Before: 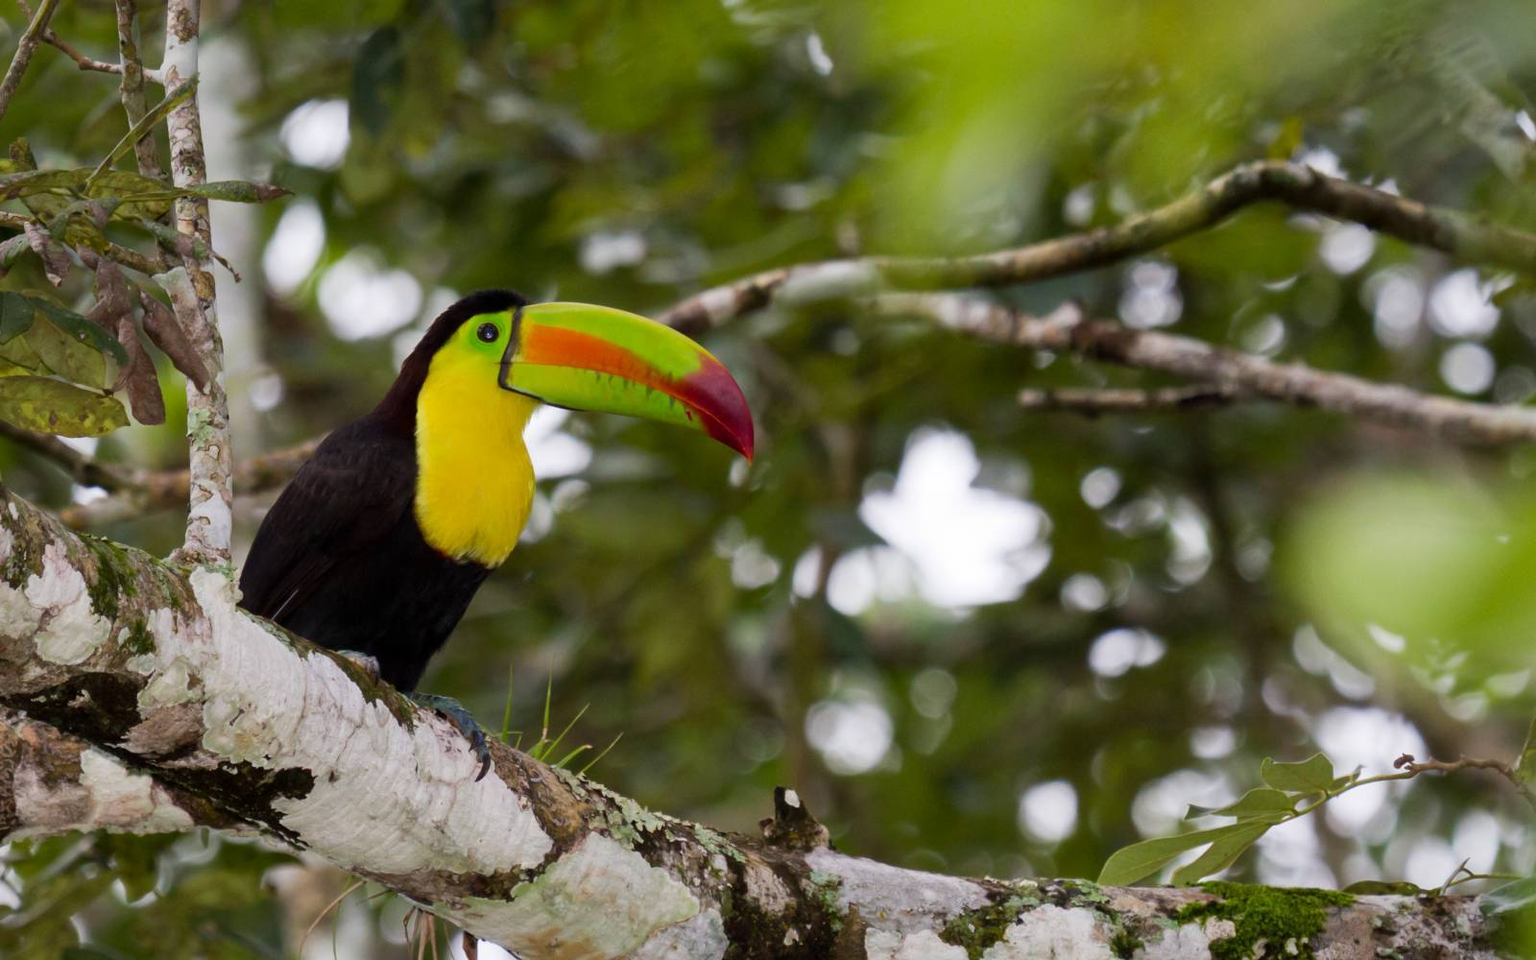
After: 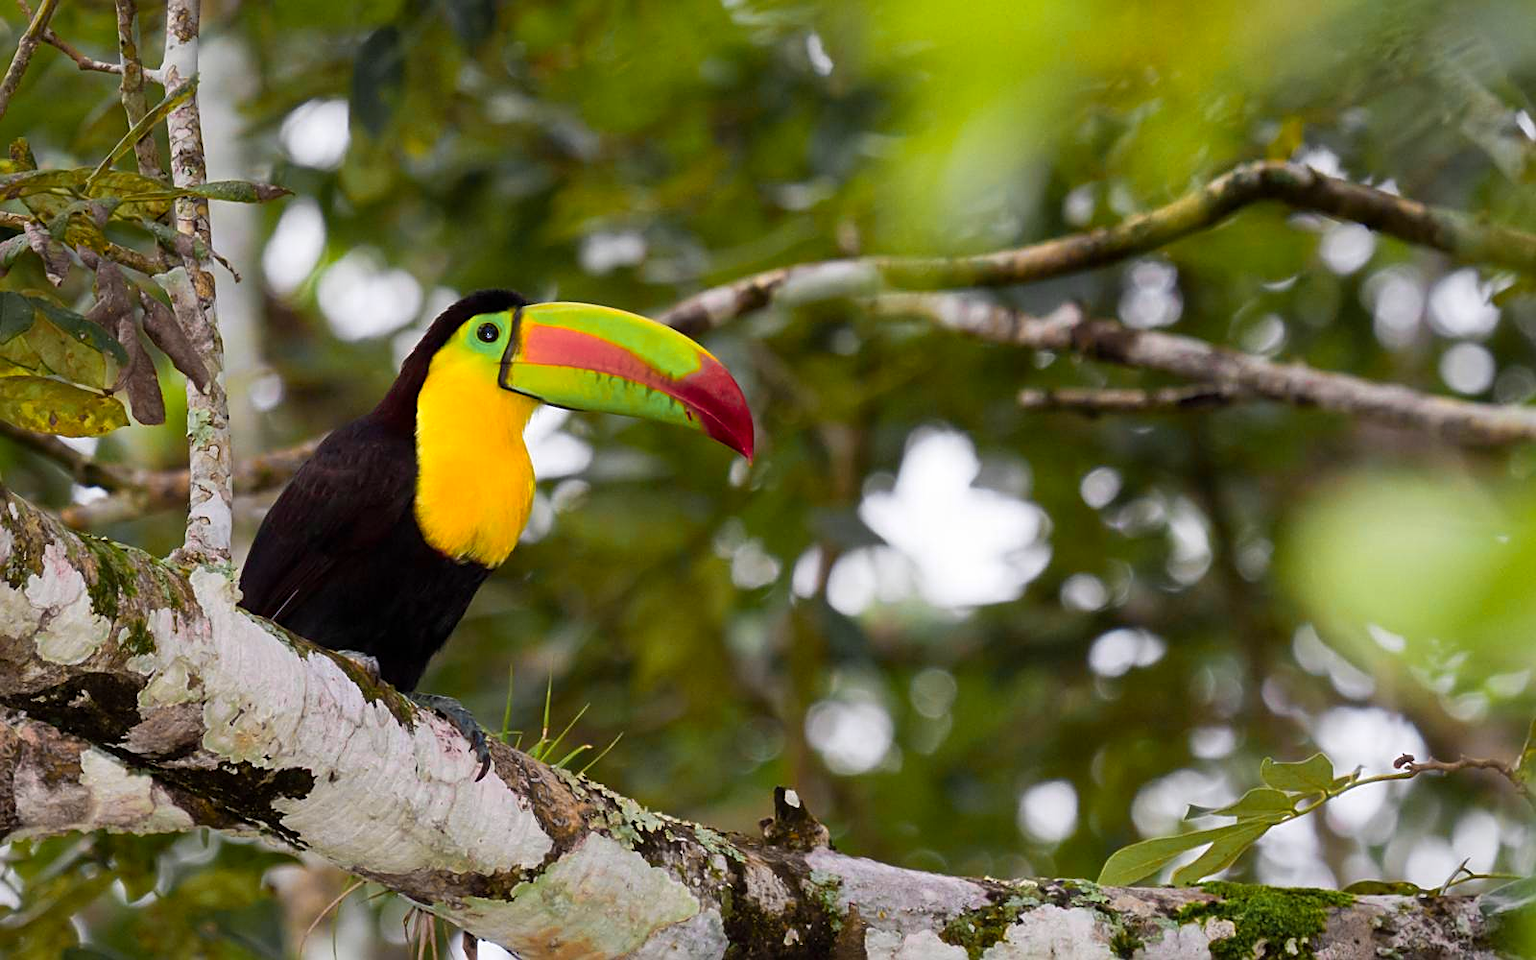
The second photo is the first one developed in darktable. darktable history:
sharpen: on, module defaults
color zones: curves: ch0 [(0.257, 0.558) (0.75, 0.565)]; ch1 [(0.004, 0.857) (0.14, 0.416) (0.257, 0.695) (0.442, 0.032) (0.736, 0.266) (0.891, 0.741)]; ch2 [(0, 0.623) (0.112, 0.436) (0.271, 0.474) (0.516, 0.64) (0.743, 0.286)]
